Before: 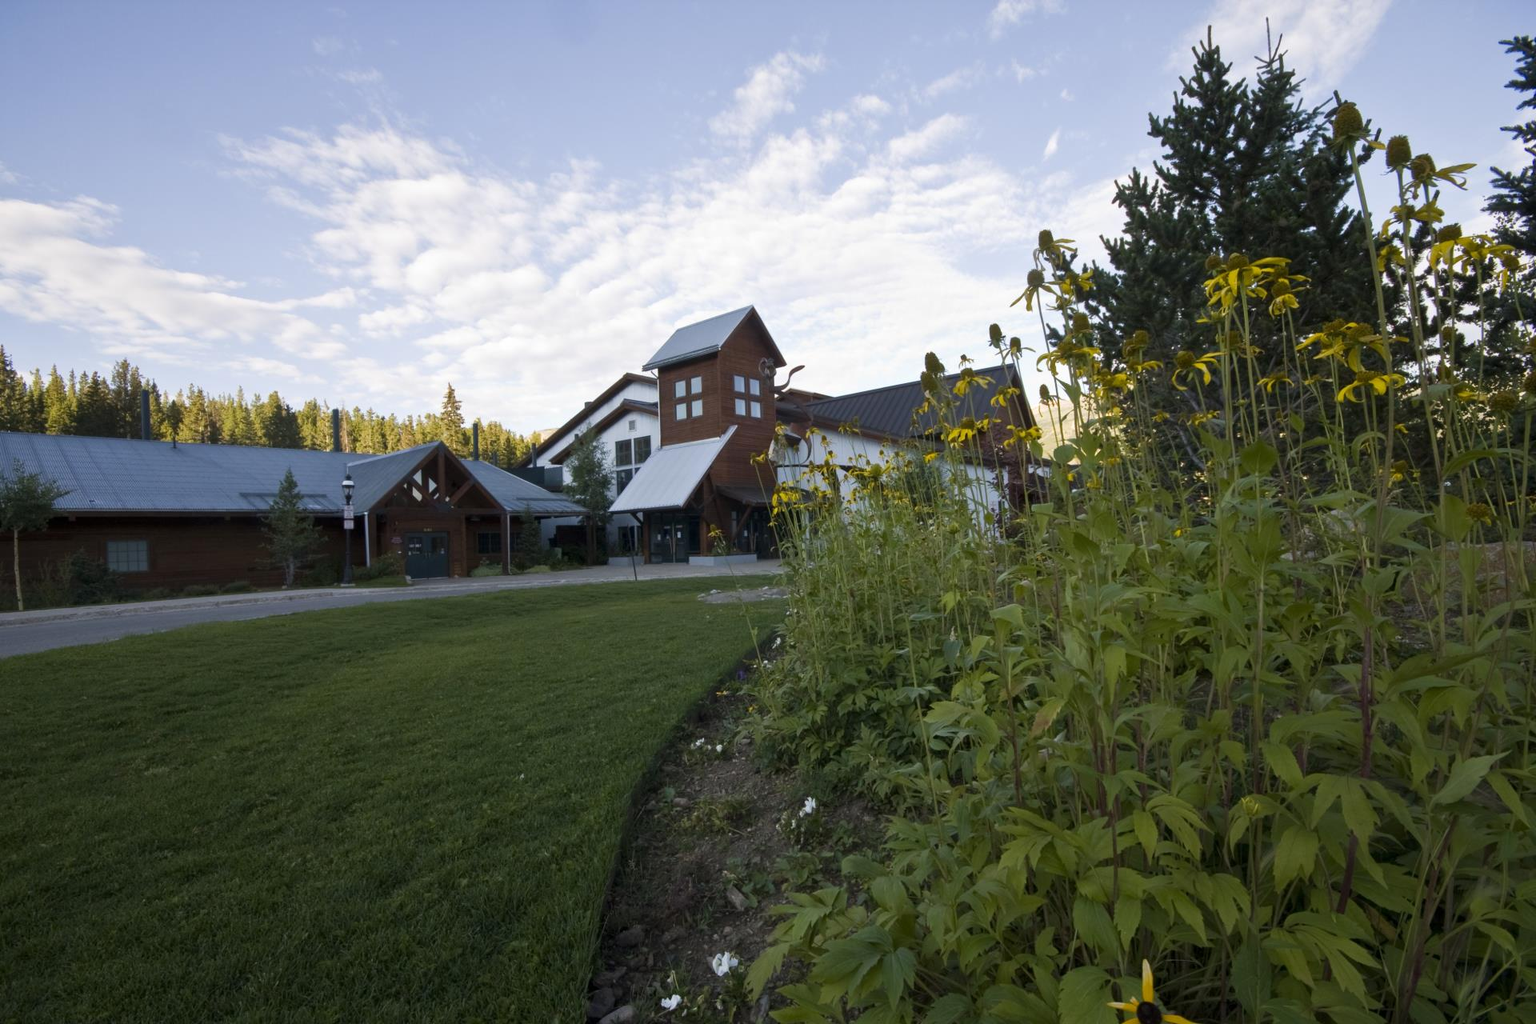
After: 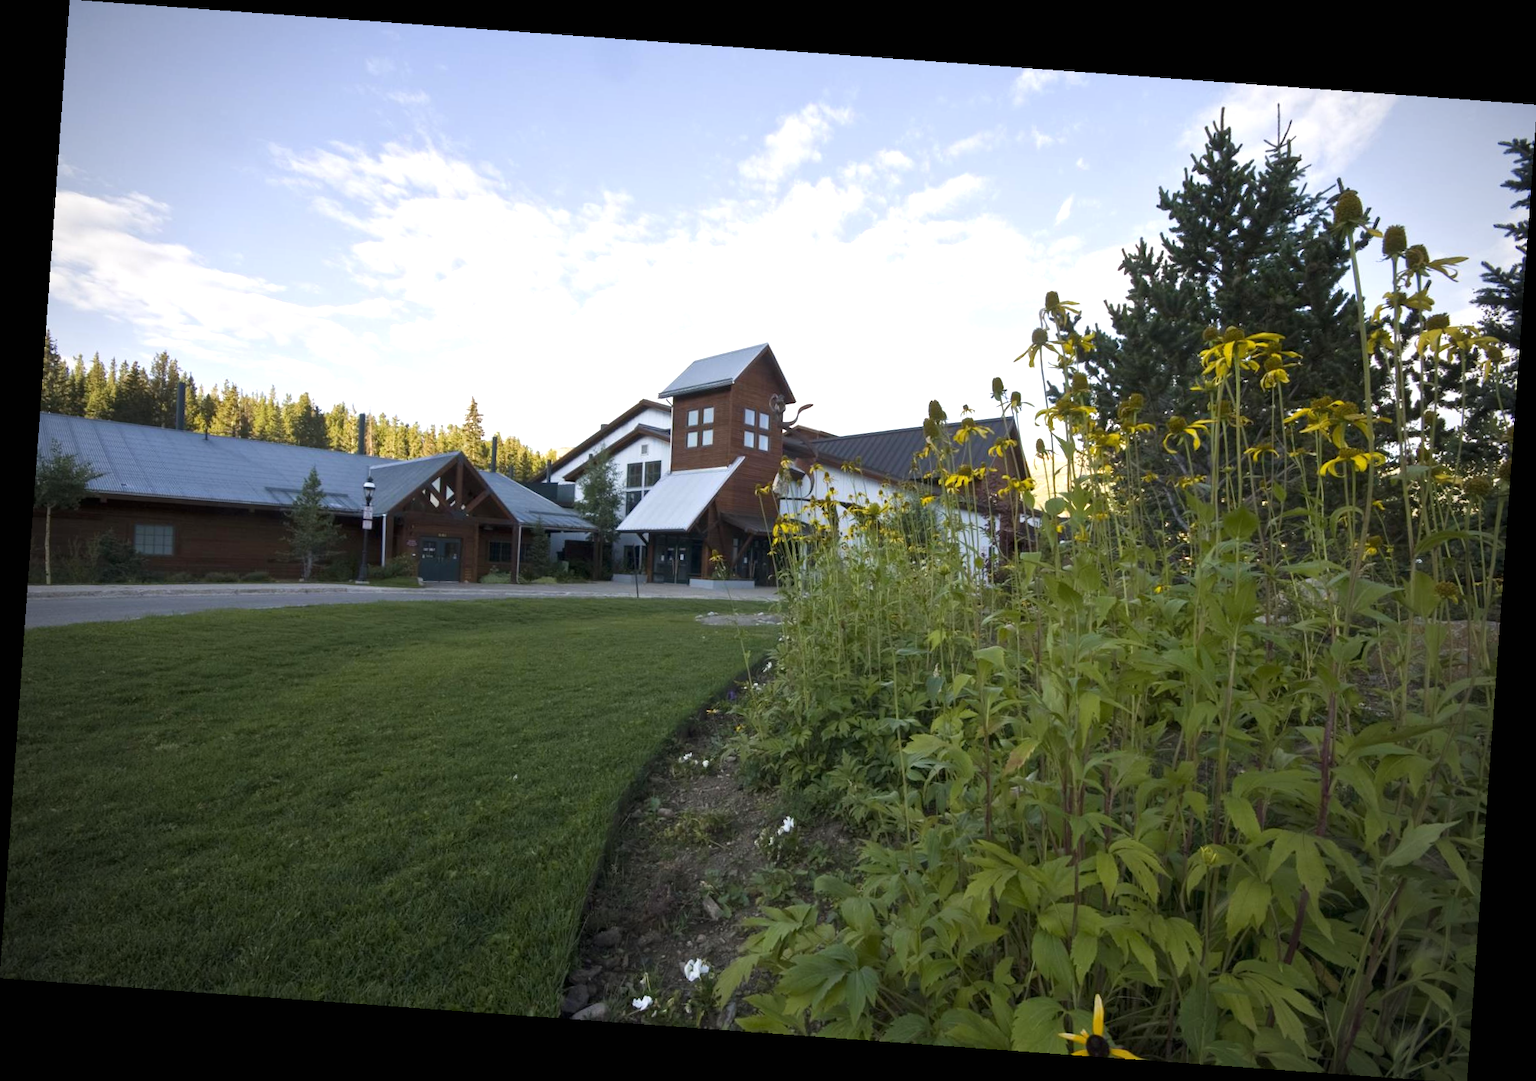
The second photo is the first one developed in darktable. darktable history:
rotate and perspective: rotation 4.1°, automatic cropping off
vignetting: fall-off start 79.88%
exposure: black level correction 0, exposure 0.5 EV, compensate highlight preservation false
